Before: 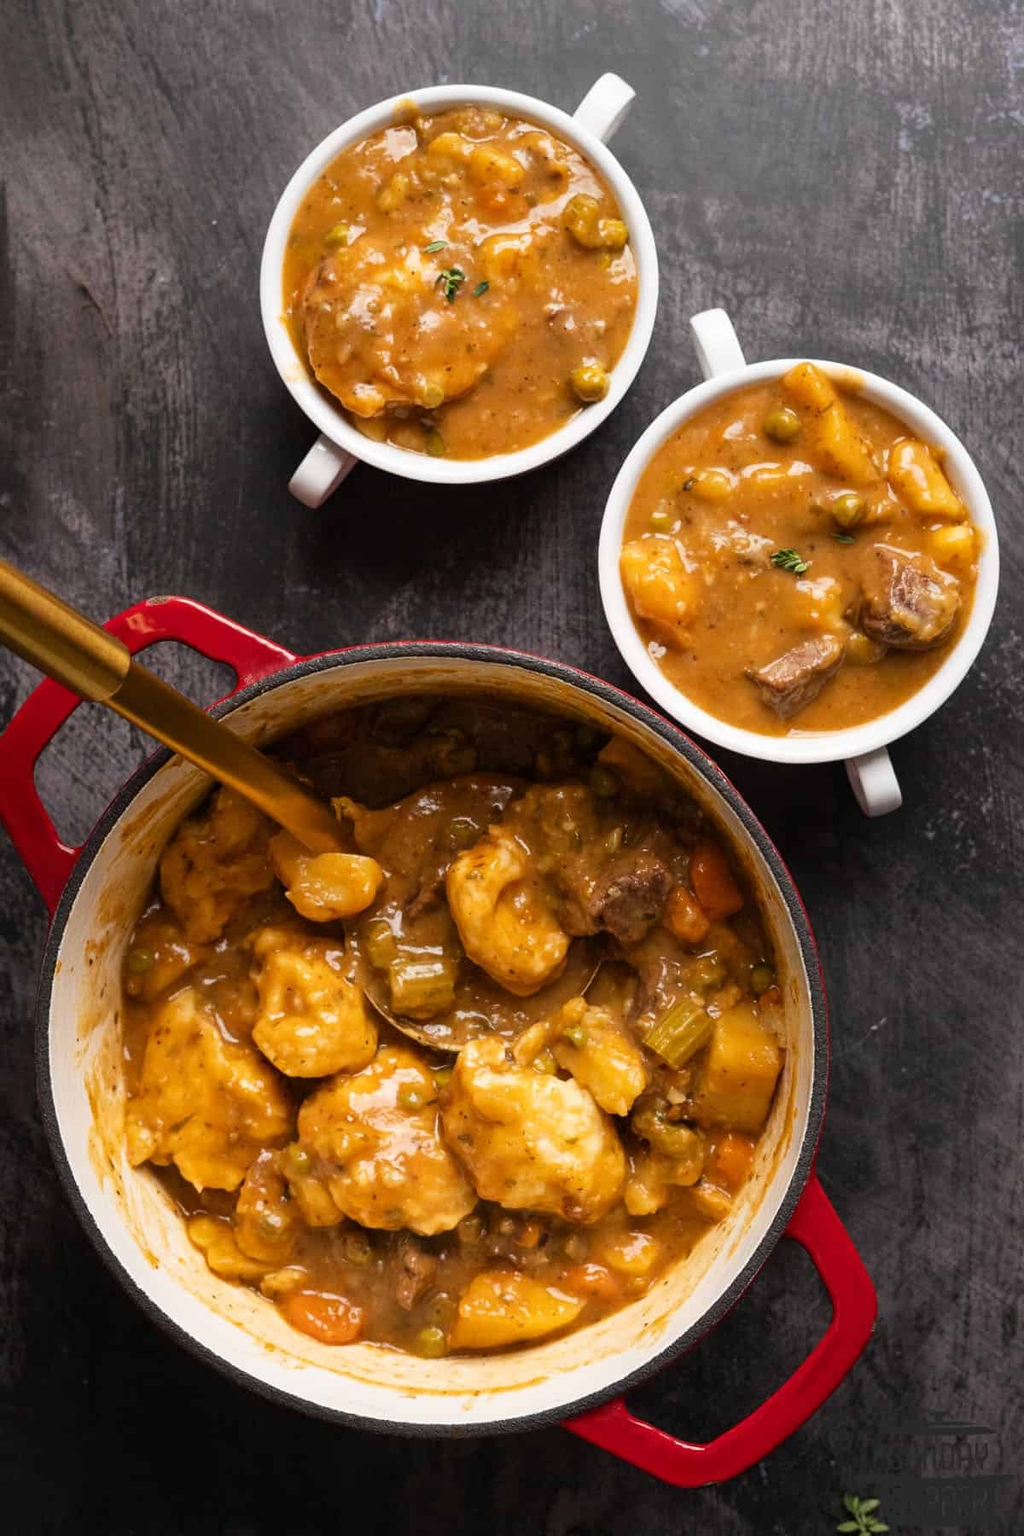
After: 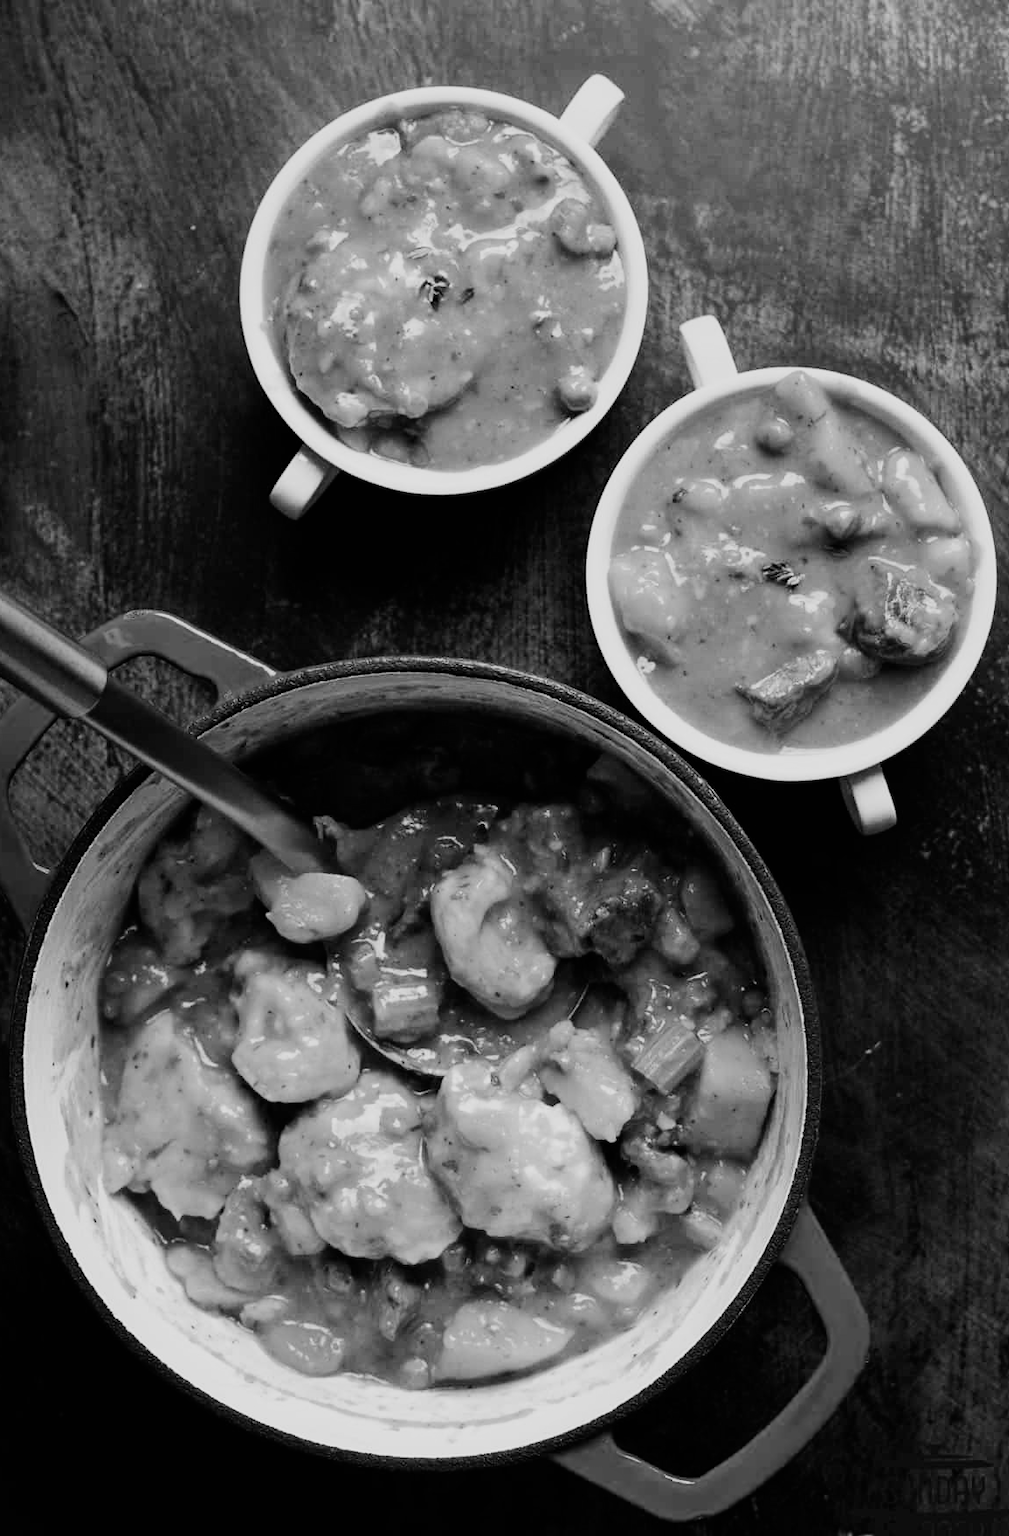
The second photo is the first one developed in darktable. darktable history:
monochrome: a -74.22, b 78.2
sigmoid: contrast 1.8
crop and rotate: left 2.536%, right 1.107%, bottom 2.246%
color balance rgb: linear chroma grading › global chroma 50%, perceptual saturation grading › global saturation 2.34%, global vibrance 6.64%, contrast 12.71%, saturation formula JzAzBz (2021)
color calibration: illuminant as shot in camera, x 0.358, y 0.373, temperature 4628.91 K
